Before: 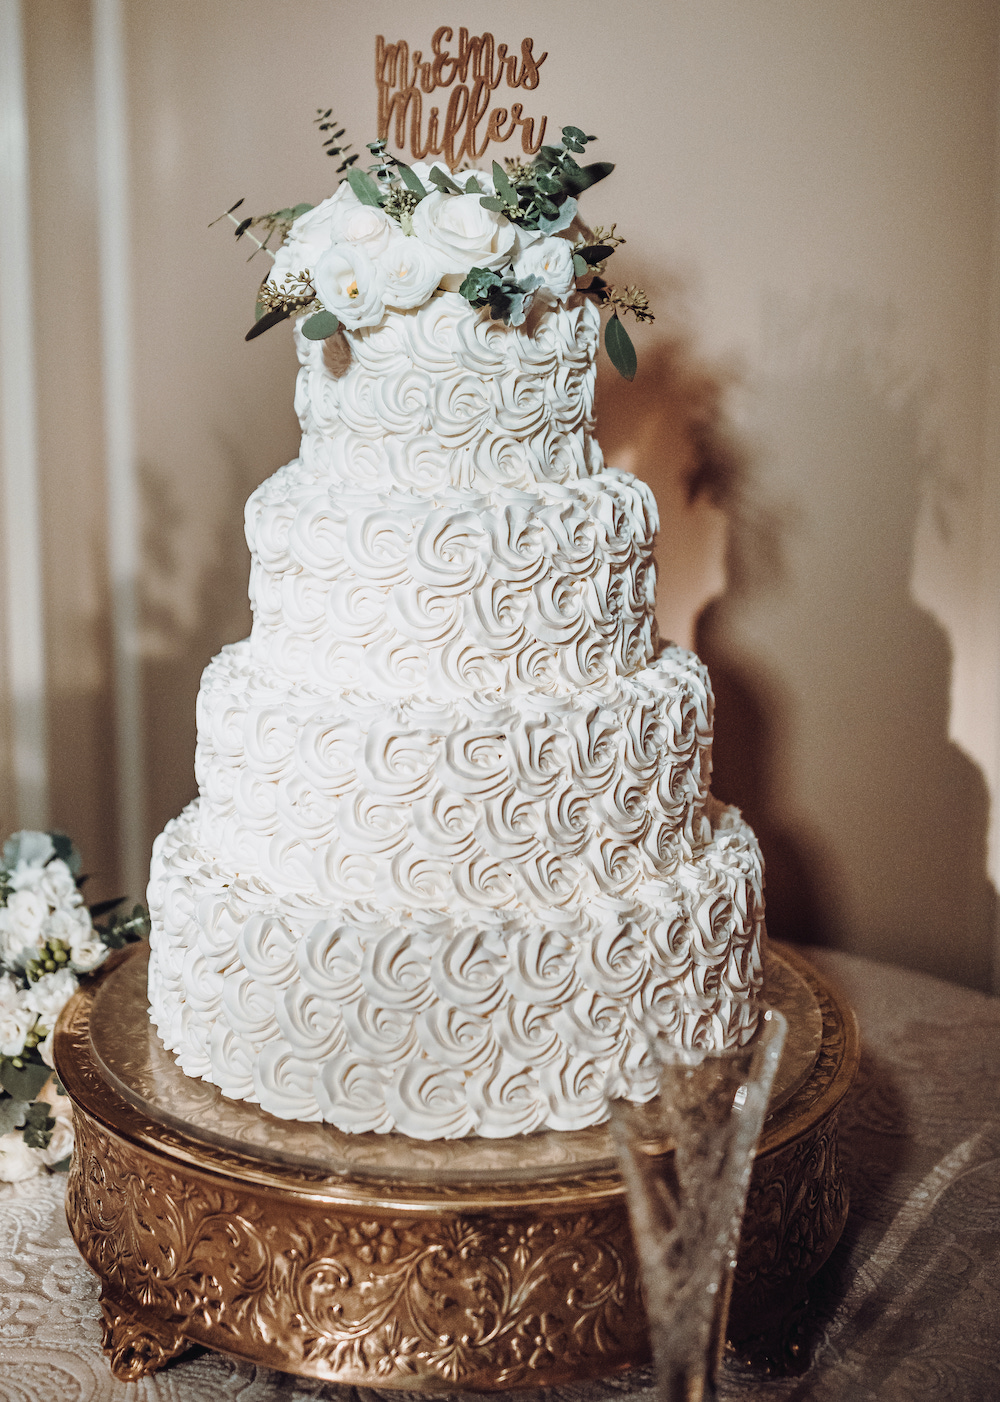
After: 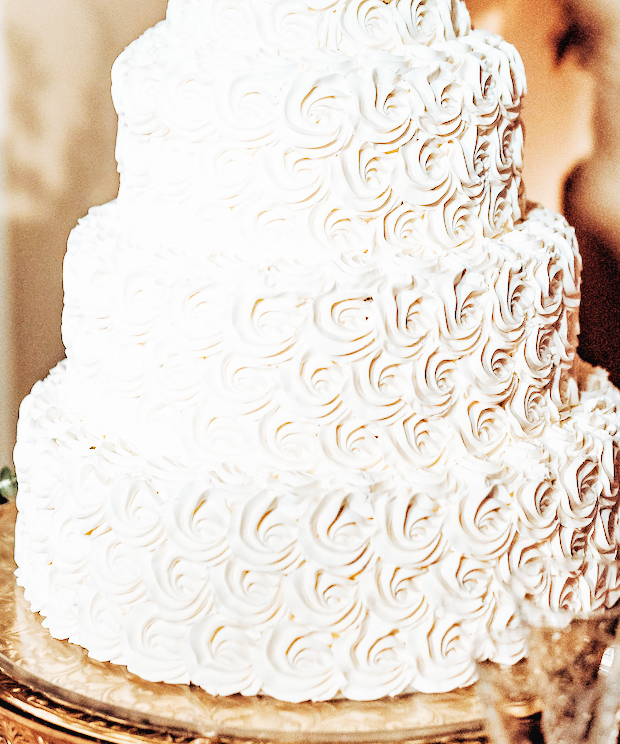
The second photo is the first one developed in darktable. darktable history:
haze removal: compatibility mode true, adaptive false
crop: left 13.312%, top 31.28%, right 24.627%, bottom 15.582%
base curve: curves: ch0 [(0, 0.003) (0.001, 0.002) (0.006, 0.004) (0.02, 0.022) (0.048, 0.086) (0.094, 0.234) (0.162, 0.431) (0.258, 0.629) (0.385, 0.8) (0.548, 0.918) (0.751, 0.988) (1, 1)], preserve colors none
rgb levels: preserve colors sum RGB, levels [[0.038, 0.433, 0.934], [0, 0.5, 1], [0, 0.5, 1]]
